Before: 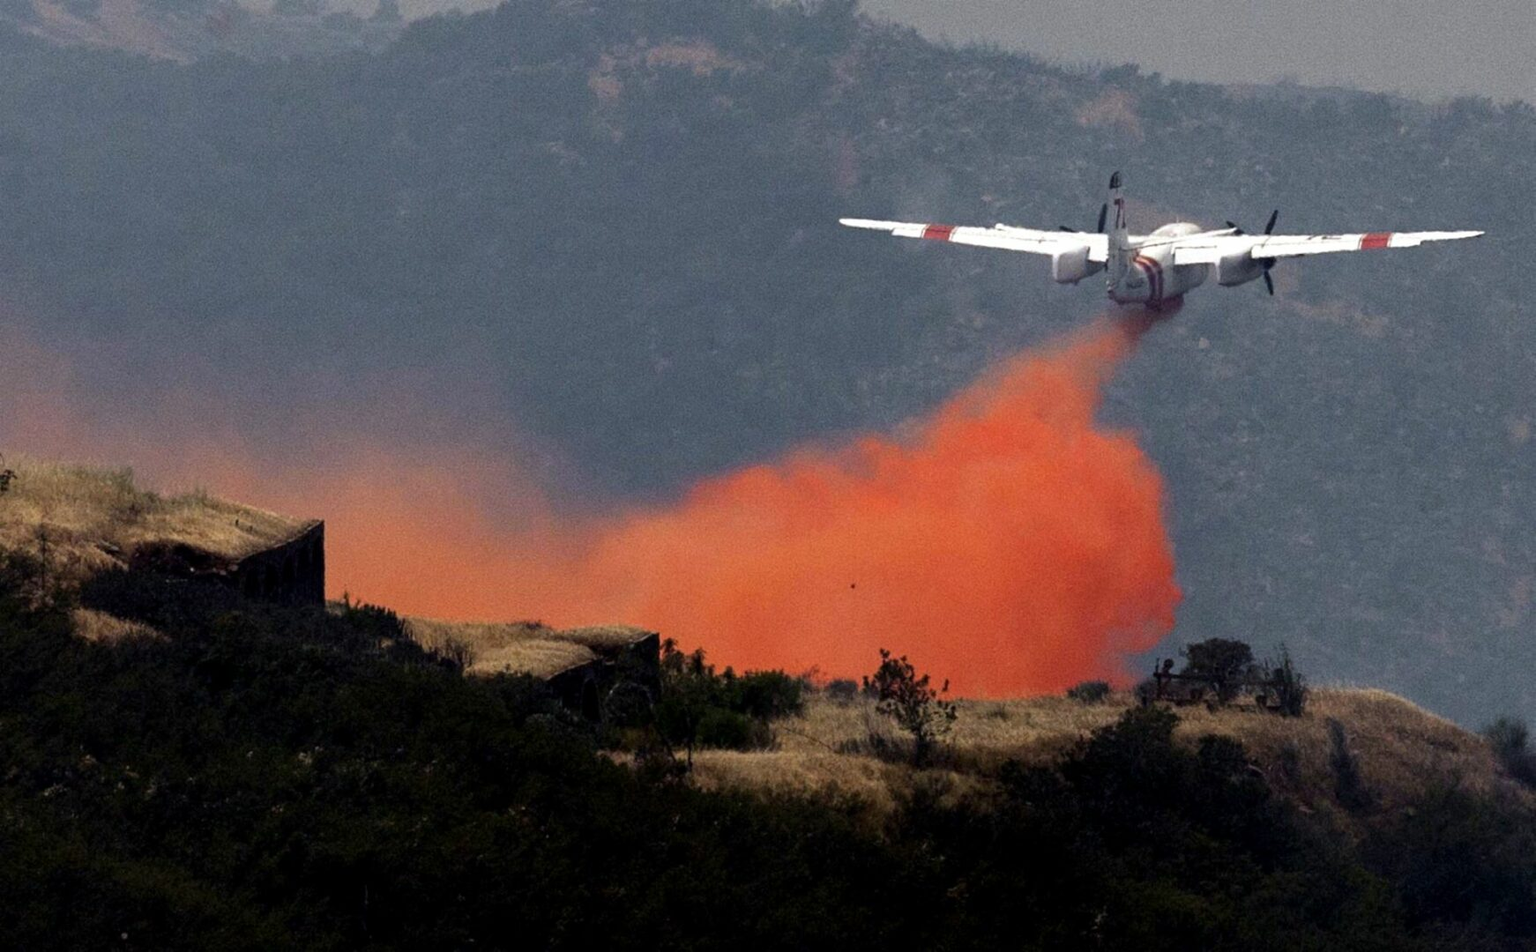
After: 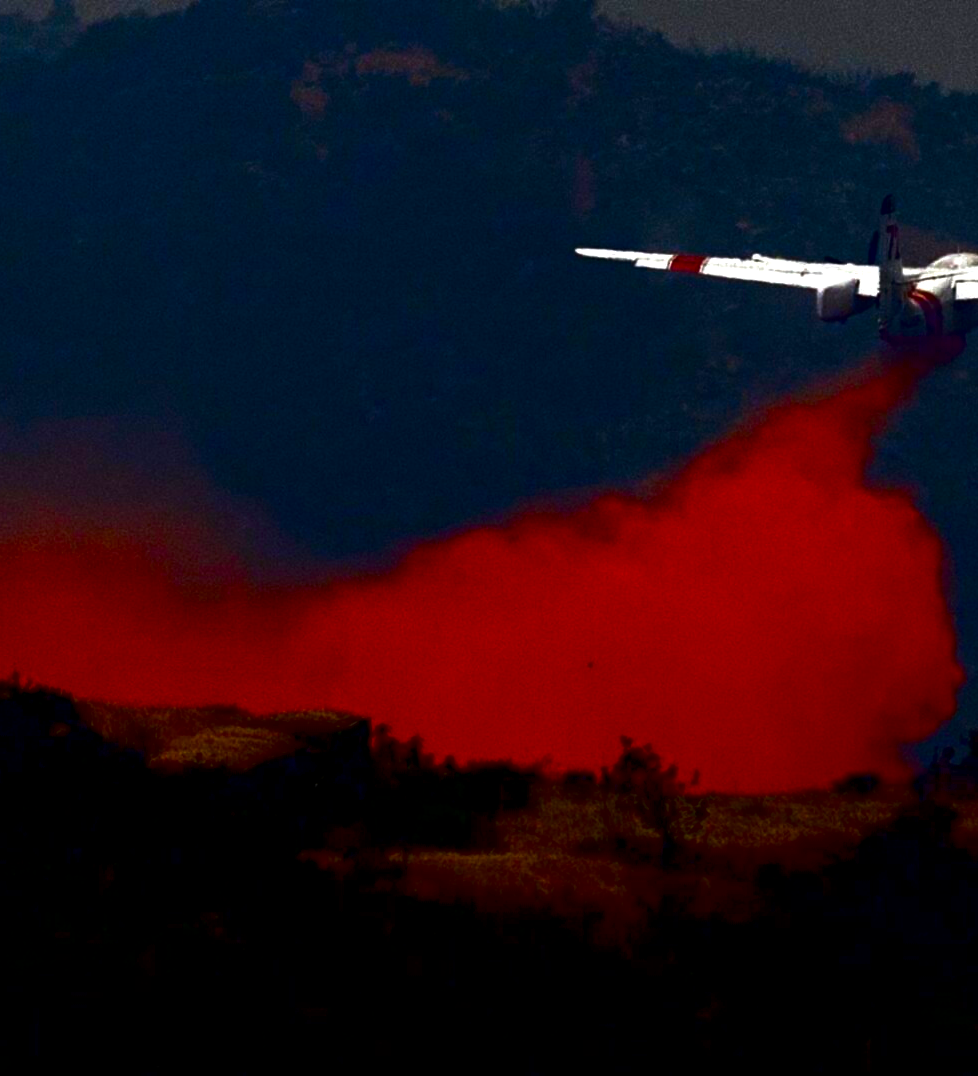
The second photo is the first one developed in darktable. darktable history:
contrast brightness saturation: brightness -1, saturation 1
exposure: exposure 0.078 EV, compensate highlight preservation false
local contrast: highlights 100%, shadows 100%, detail 120%, midtone range 0.2
crop: left 21.674%, right 22.086%
